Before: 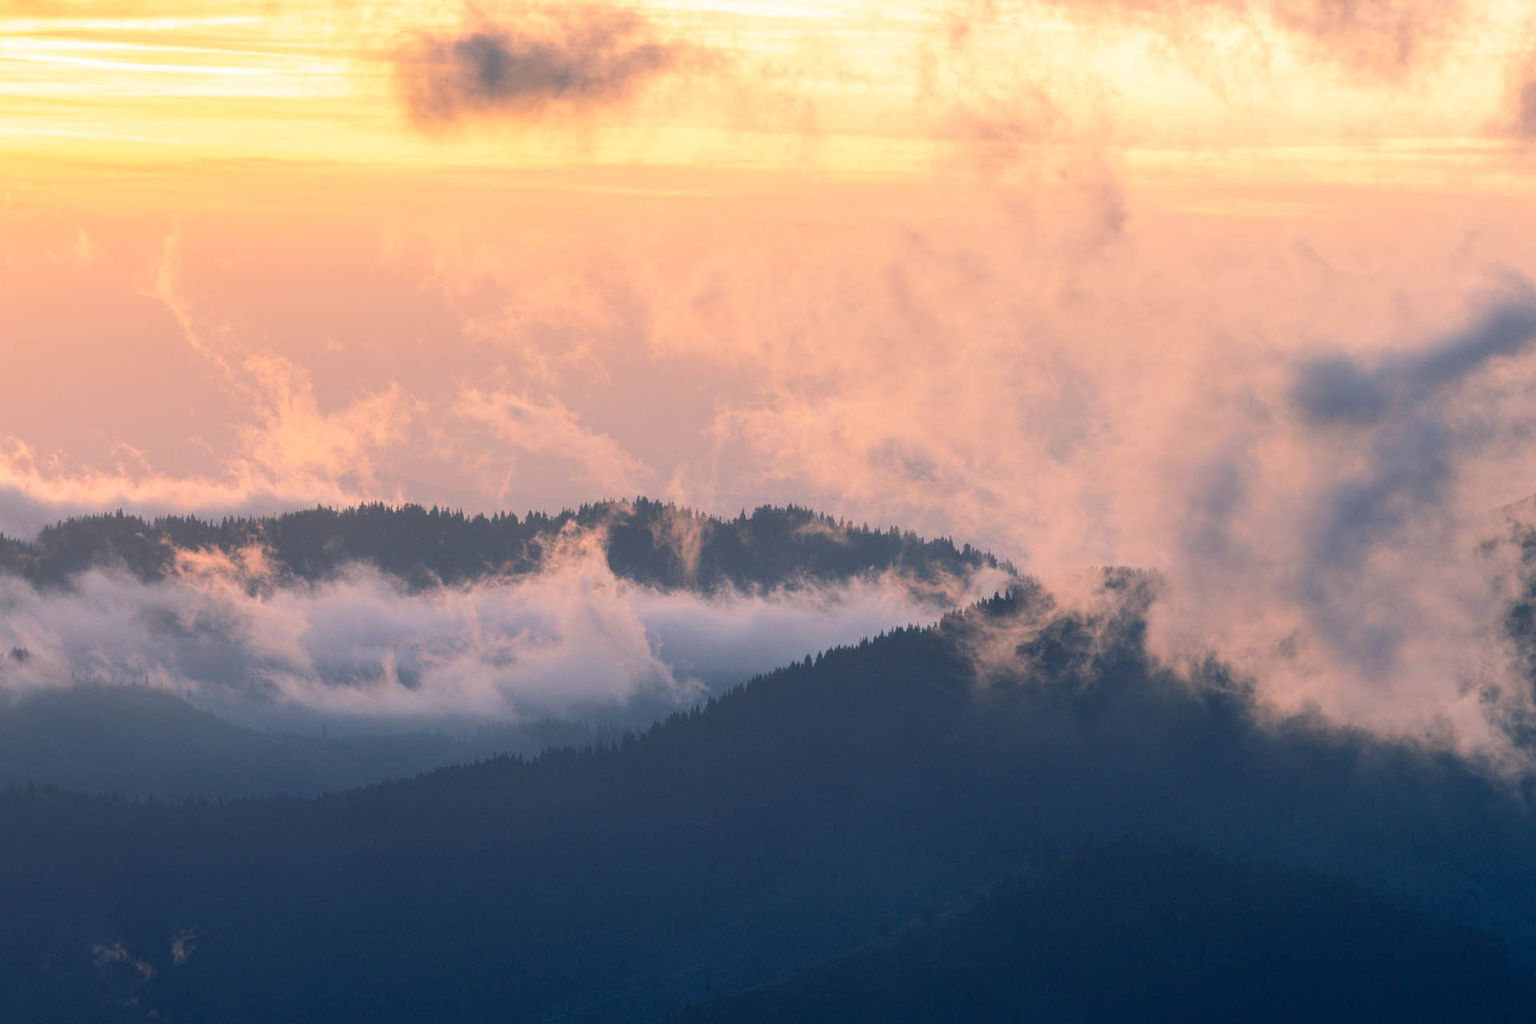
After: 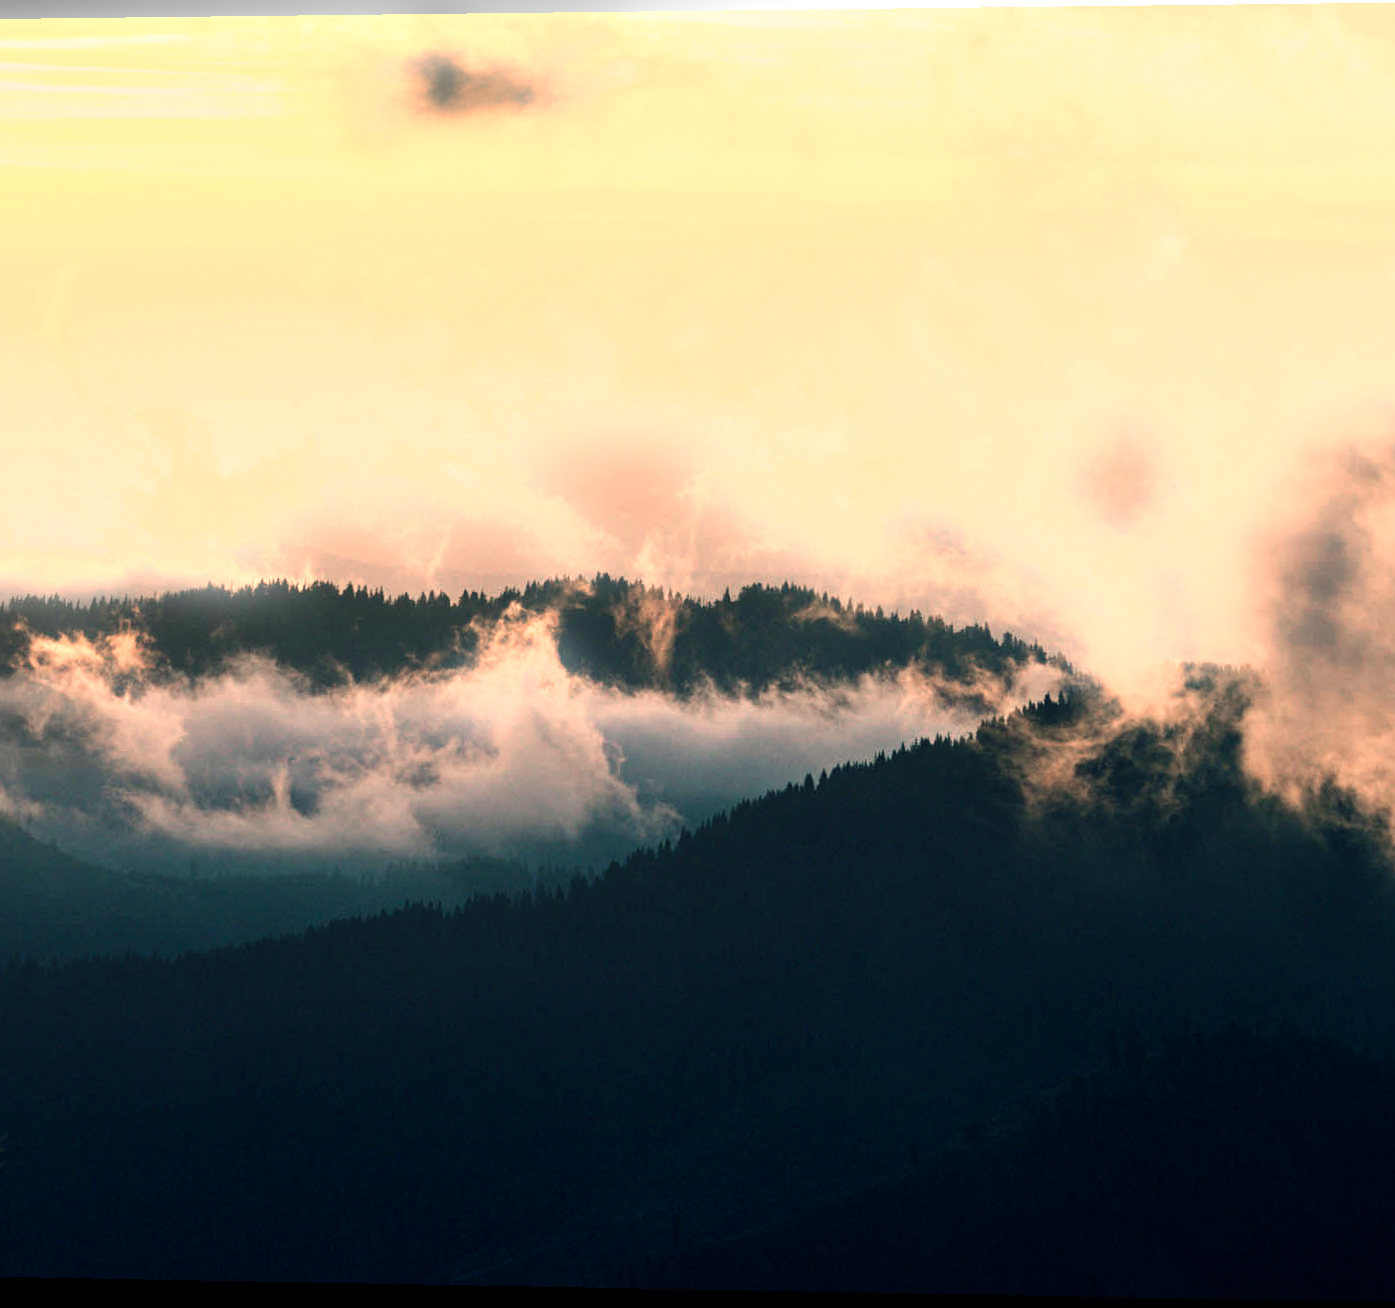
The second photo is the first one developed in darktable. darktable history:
bloom: size 5%, threshold 95%, strength 15%
crop and rotate: left 12.648%, right 20.685%
color balance: mode lift, gamma, gain (sRGB), lift [1.014, 0.966, 0.918, 0.87], gamma [0.86, 0.734, 0.918, 0.976], gain [1.063, 1.13, 1.063, 0.86]
tone curve: curves: ch0 [(0, 0) (0.004, 0.002) (0.02, 0.013) (0.218, 0.218) (0.664, 0.718) (0.832, 0.873) (1, 1)], preserve colors none
rotate and perspective: rotation 0.128°, lens shift (vertical) -0.181, lens shift (horizontal) -0.044, shear 0.001, automatic cropping off
color balance rgb: linear chroma grading › global chroma 8.12%, perceptual saturation grading › global saturation 9.07%, perceptual saturation grading › highlights -13.84%, perceptual saturation grading › mid-tones 14.88%, perceptual saturation grading › shadows 22.8%, perceptual brilliance grading › highlights 2.61%, global vibrance 12.07%
haze removal: compatibility mode true, adaptive false
color zones: curves: ch0 [(0, 0.559) (0.153, 0.551) (0.229, 0.5) (0.429, 0.5) (0.571, 0.5) (0.714, 0.5) (0.857, 0.5) (1, 0.559)]; ch1 [(0, 0.417) (0.112, 0.336) (0.213, 0.26) (0.429, 0.34) (0.571, 0.35) (0.683, 0.331) (0.857, 0.344) (1, 0.417)]
